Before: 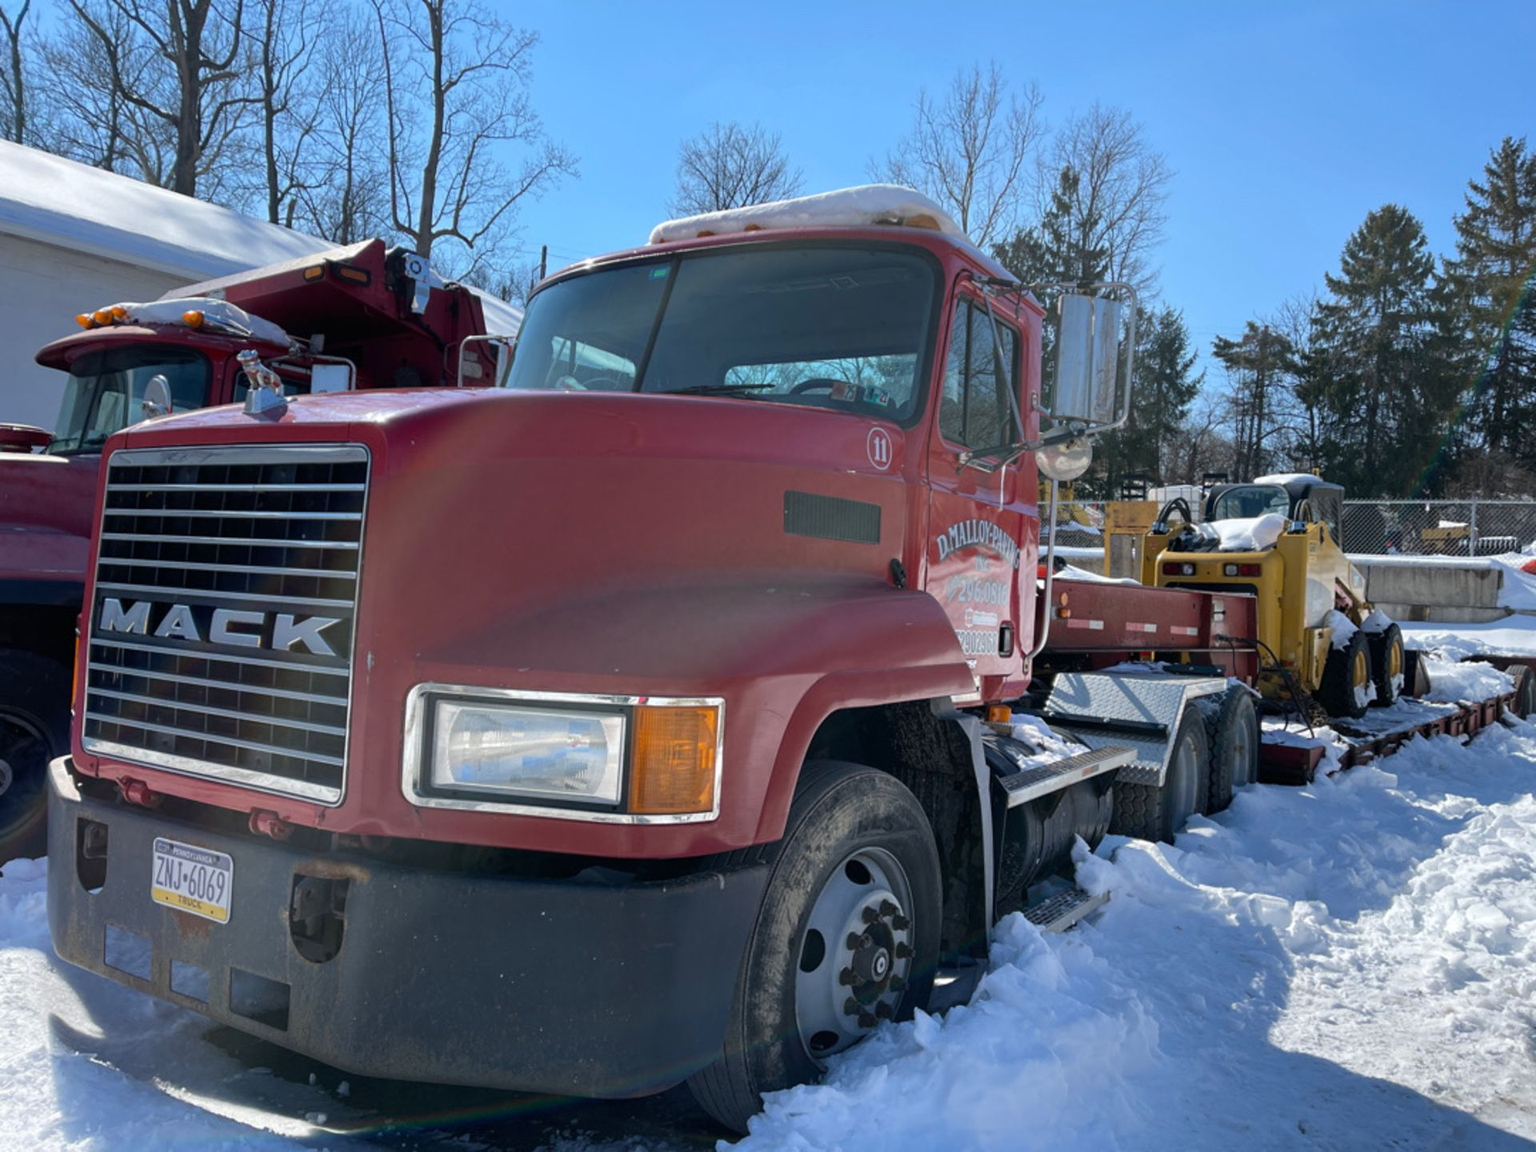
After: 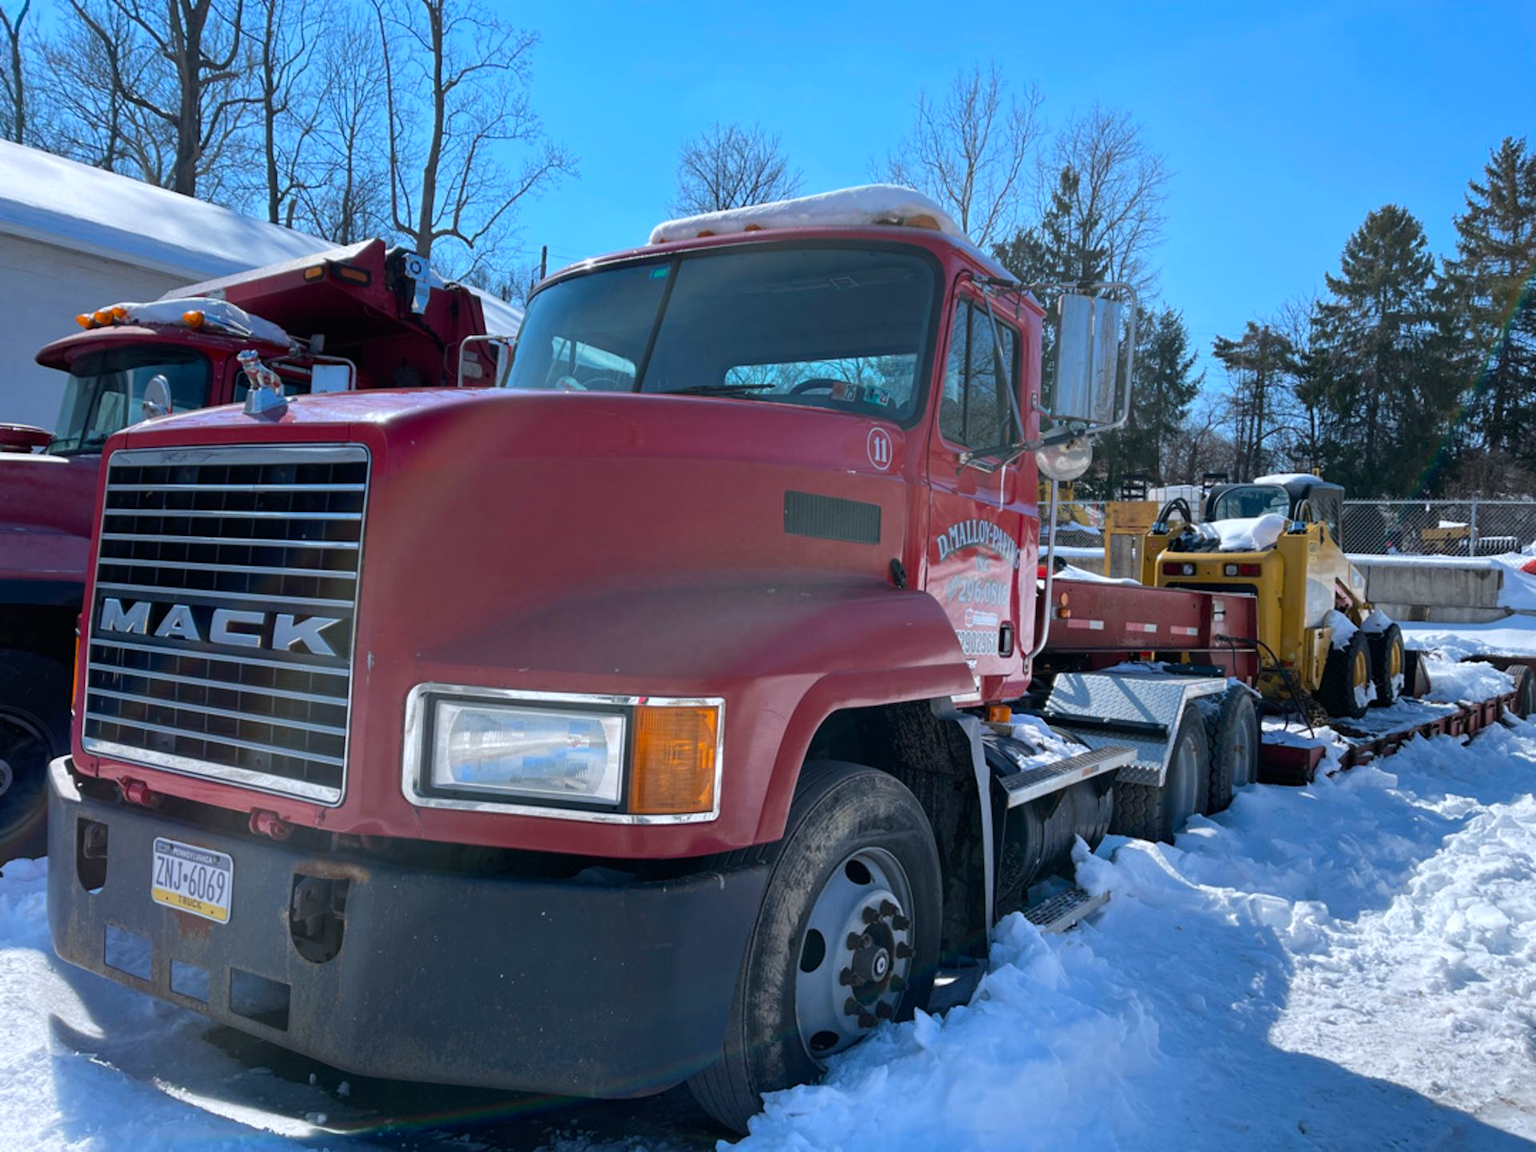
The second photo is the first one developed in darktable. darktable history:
color correction: highlights a* -0.772, highlights b* -8.92
contrast brightness saturation: contrast 0.04, saturation 0.16
